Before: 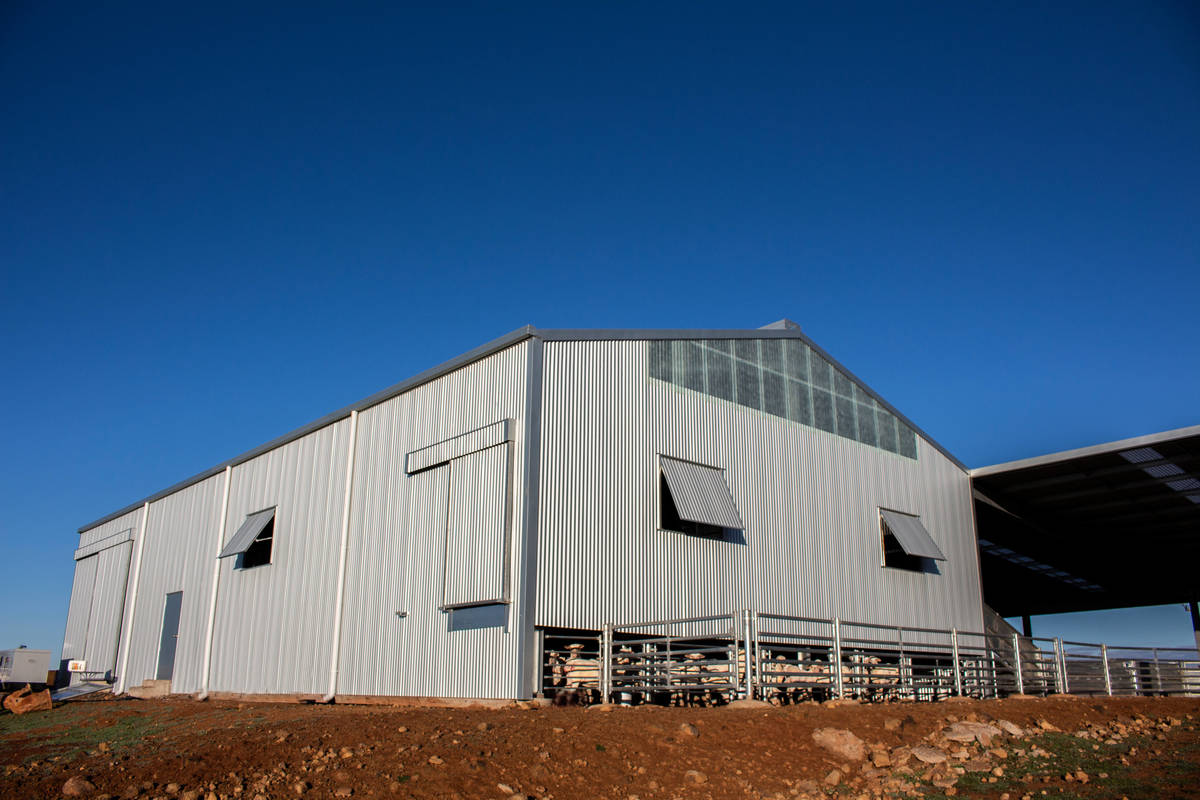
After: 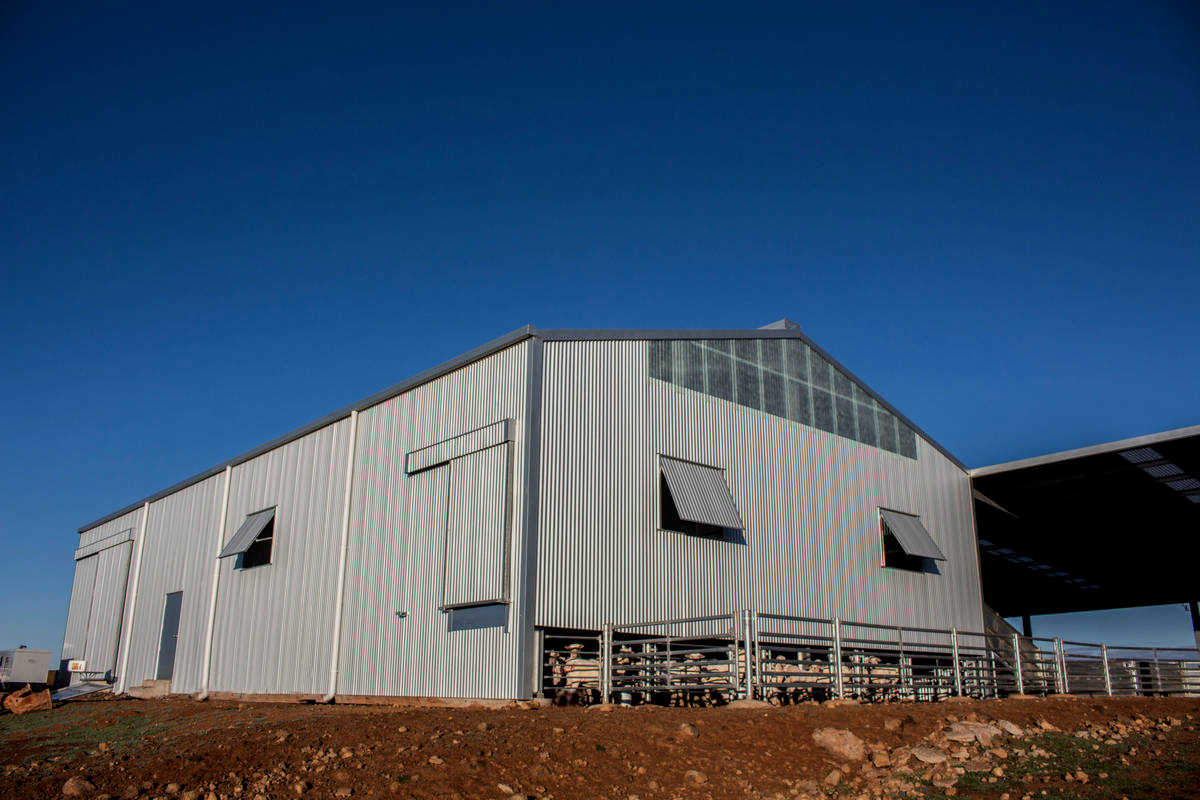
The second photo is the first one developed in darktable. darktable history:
exposure: exposure -0.439 EV, compensate exposure bias true, compensate highlight preservation false
local contrast: on, module defaults
